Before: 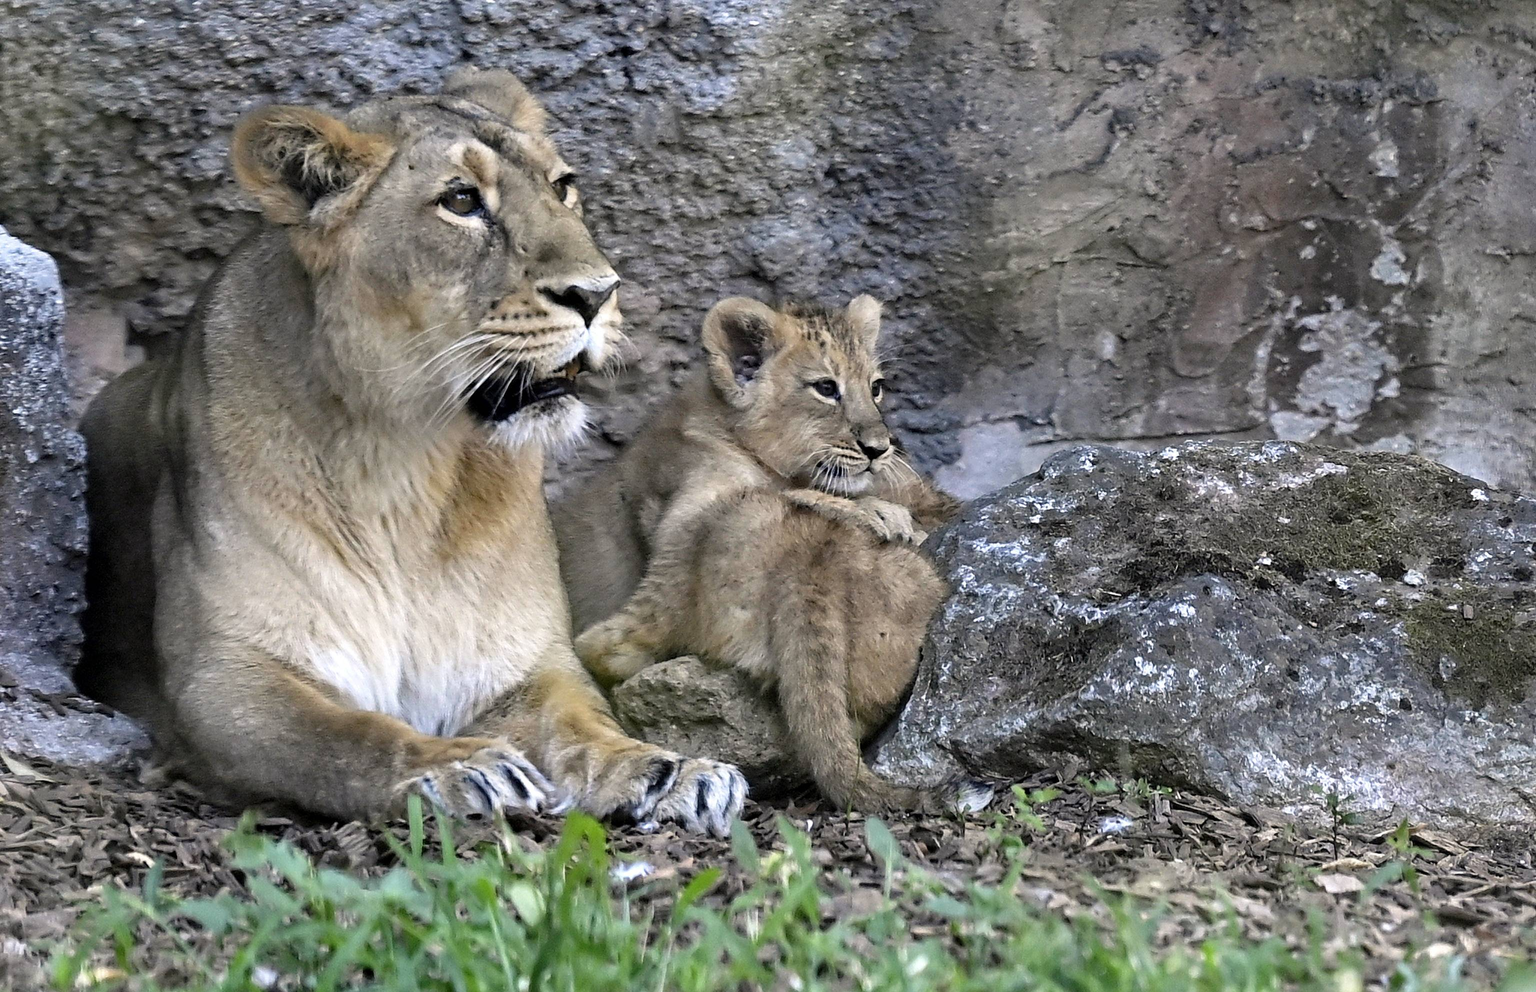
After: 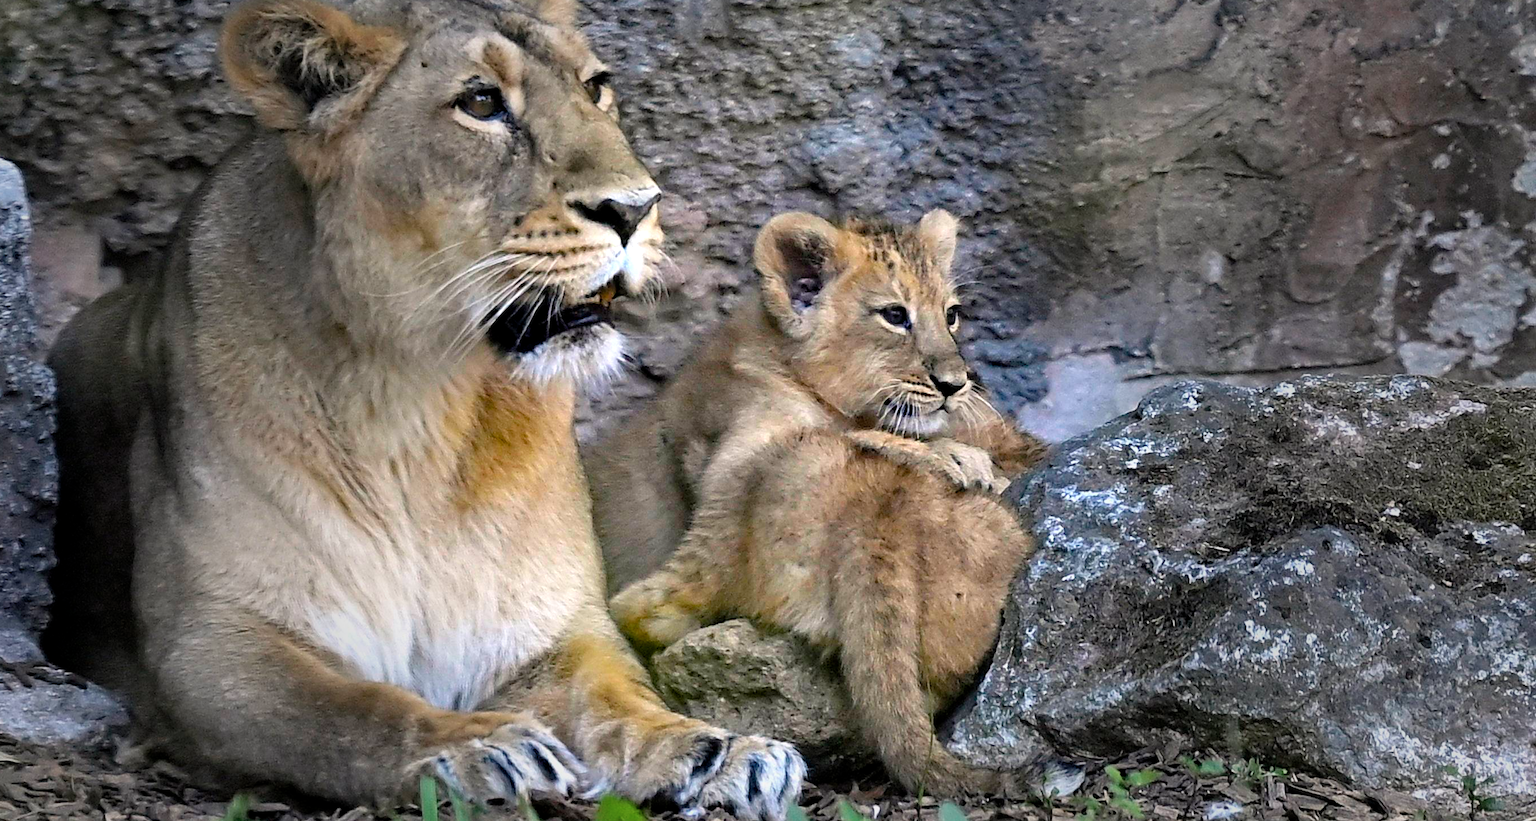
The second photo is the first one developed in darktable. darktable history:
exposure: exposure 0.203 EV, compensate highlight preservation false
color balance rgb: linear chroma grading › global chroma 8.752%, perceptual saturation grading › global saturation 30.706%, global vibrance 20%
crop and rotate: left 2.454%, top 11.182%, right 9.378%, bottom 15.846%
vignetting: fall-off start 30.96%, fall-off radius 34.73%, brightness -0.405, saturation -0.298
